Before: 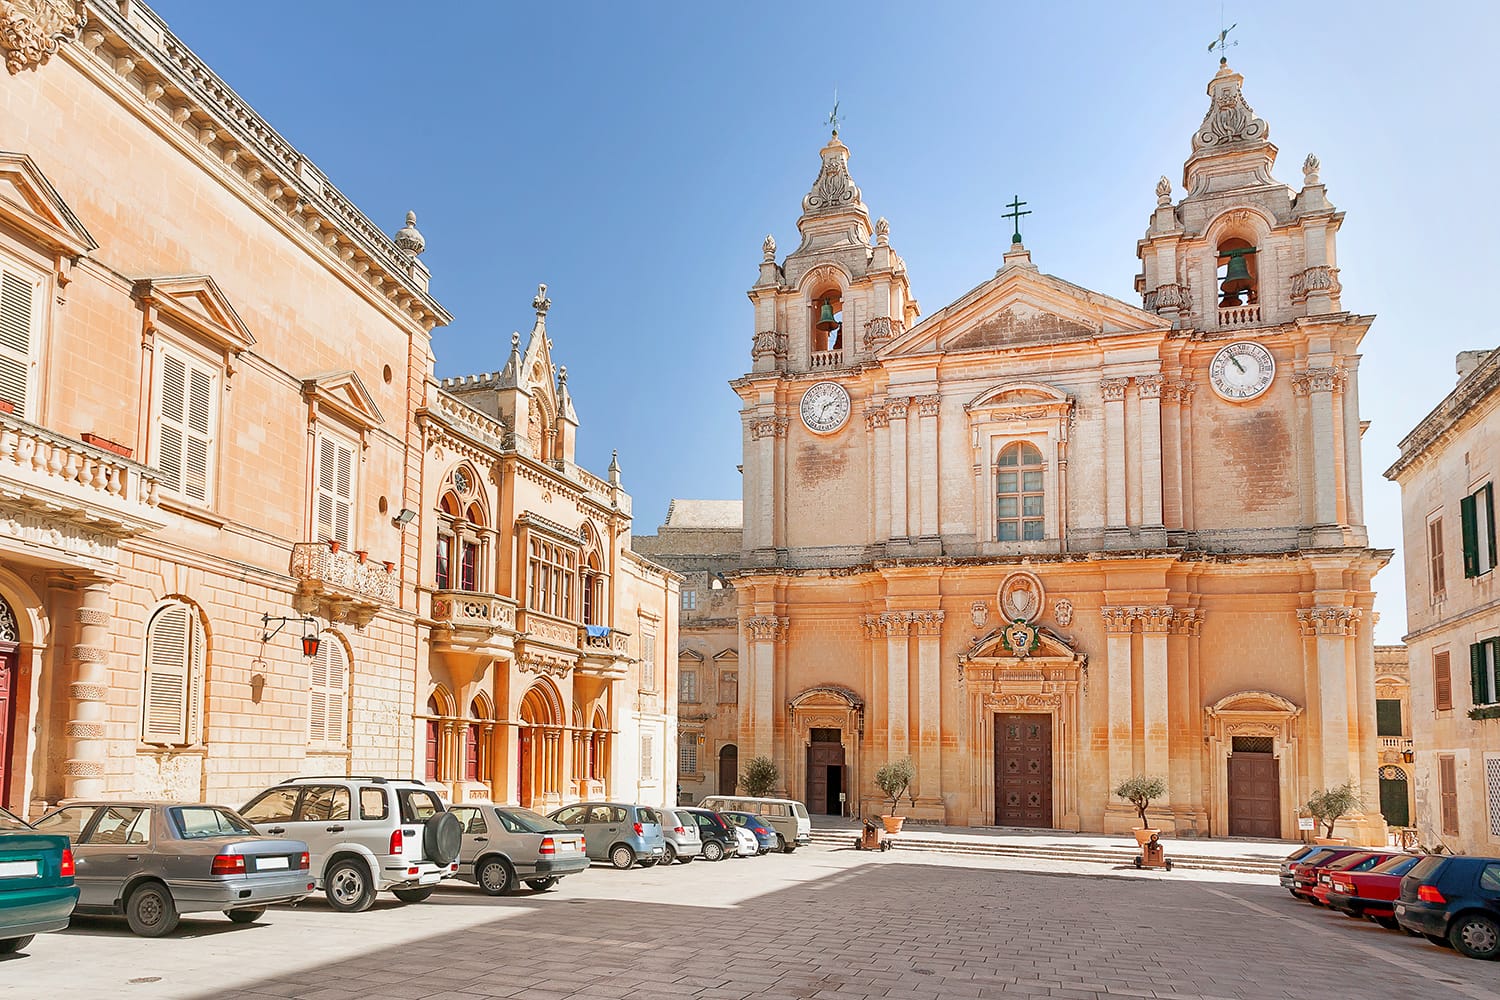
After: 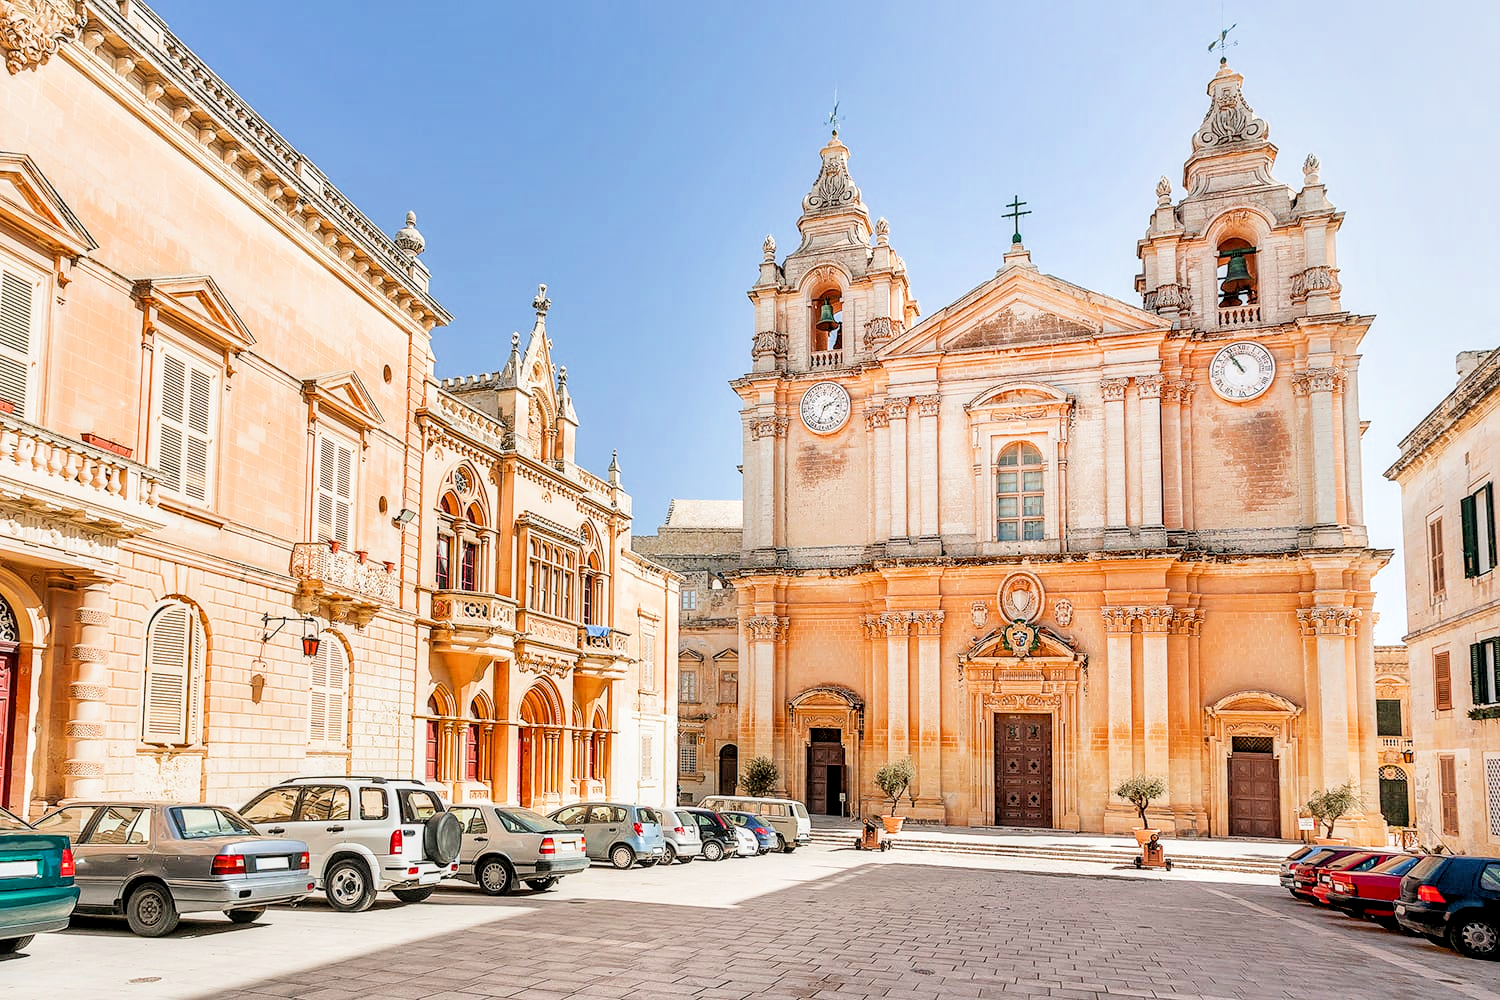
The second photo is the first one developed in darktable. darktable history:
color balance rgb: perceptual saturation grading › global saturation 10%, global vibrance 10%
local contrast: detail 140%
filmic rgb: black relative exposure -5 EV, hardness 2.88, contrast 1.3
exposure: black level correction 0, exposure 0.6 EV, compensate exposure bias true, compensate highlight preservation false
